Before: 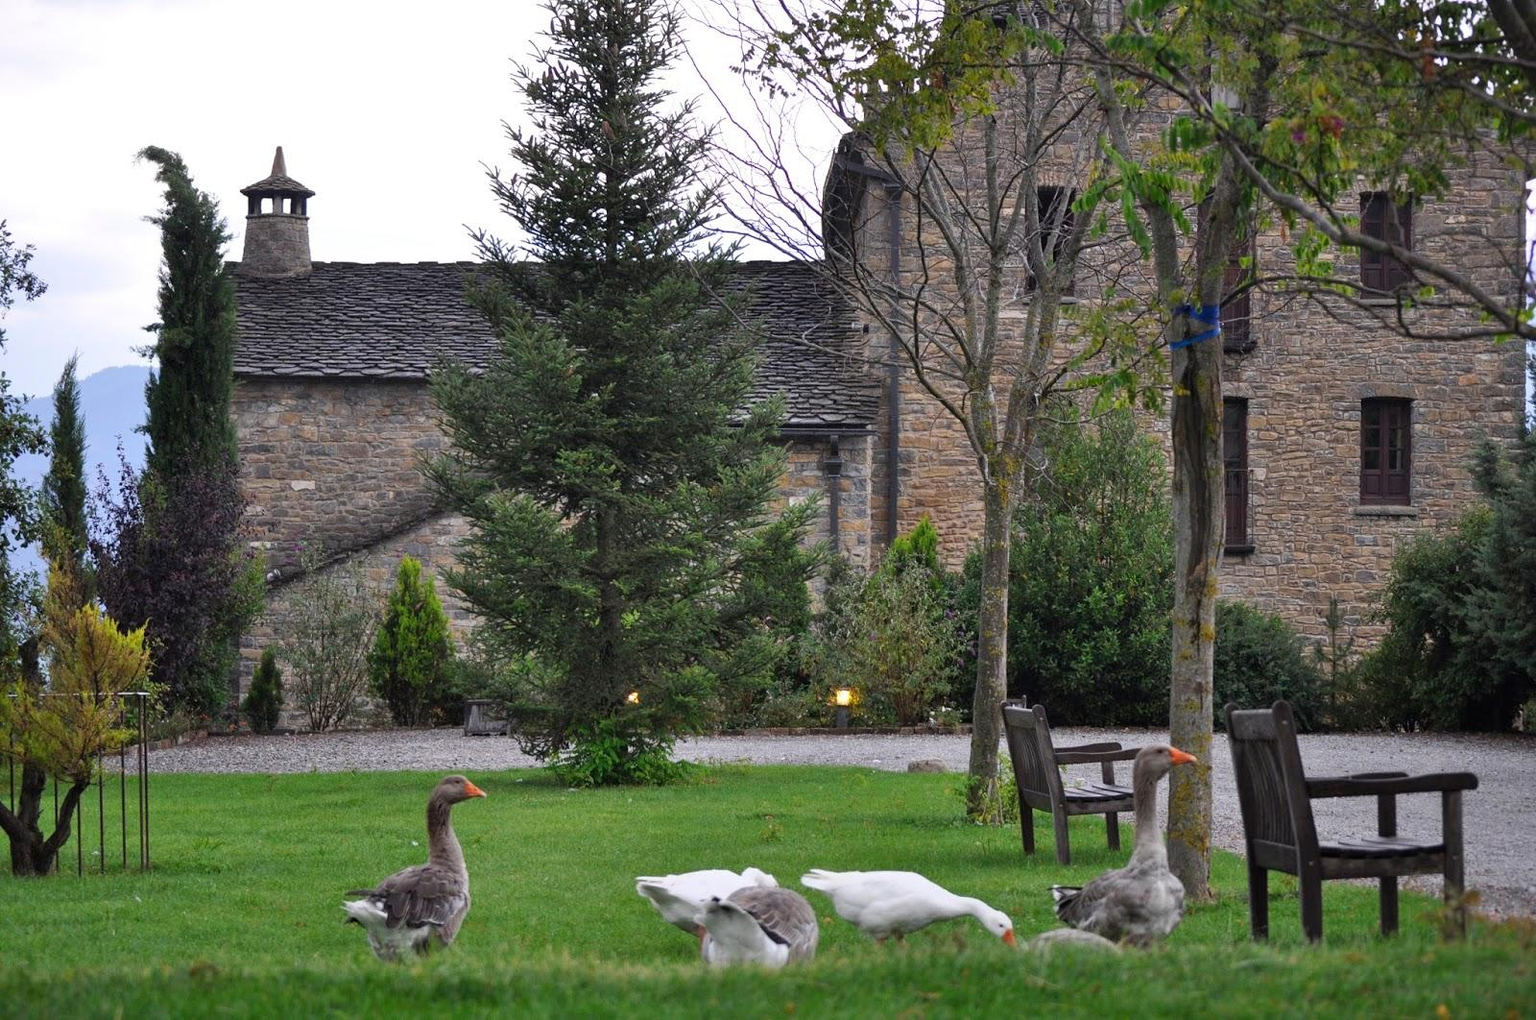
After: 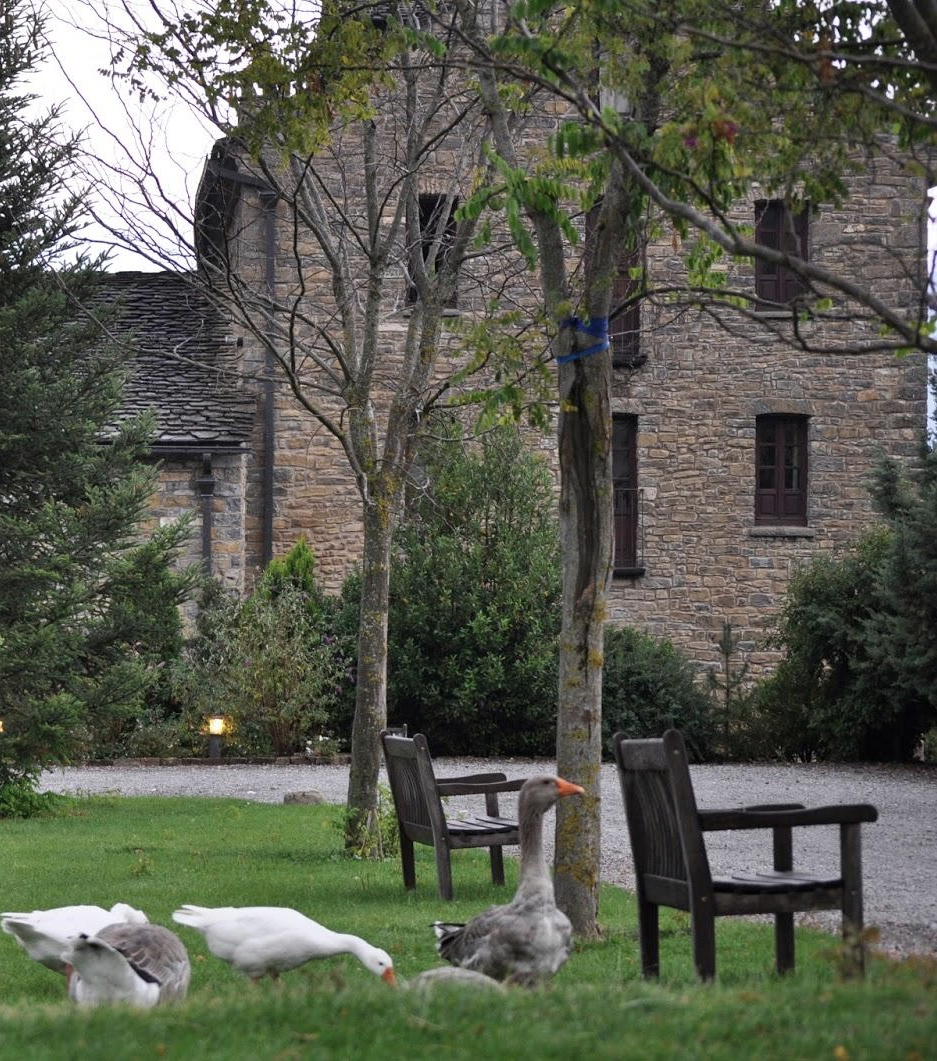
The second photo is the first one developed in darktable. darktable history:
contrast brightness saturation: contrast 0.06, brightness -0.01, saturation -0.23
crop: left 41.402%
